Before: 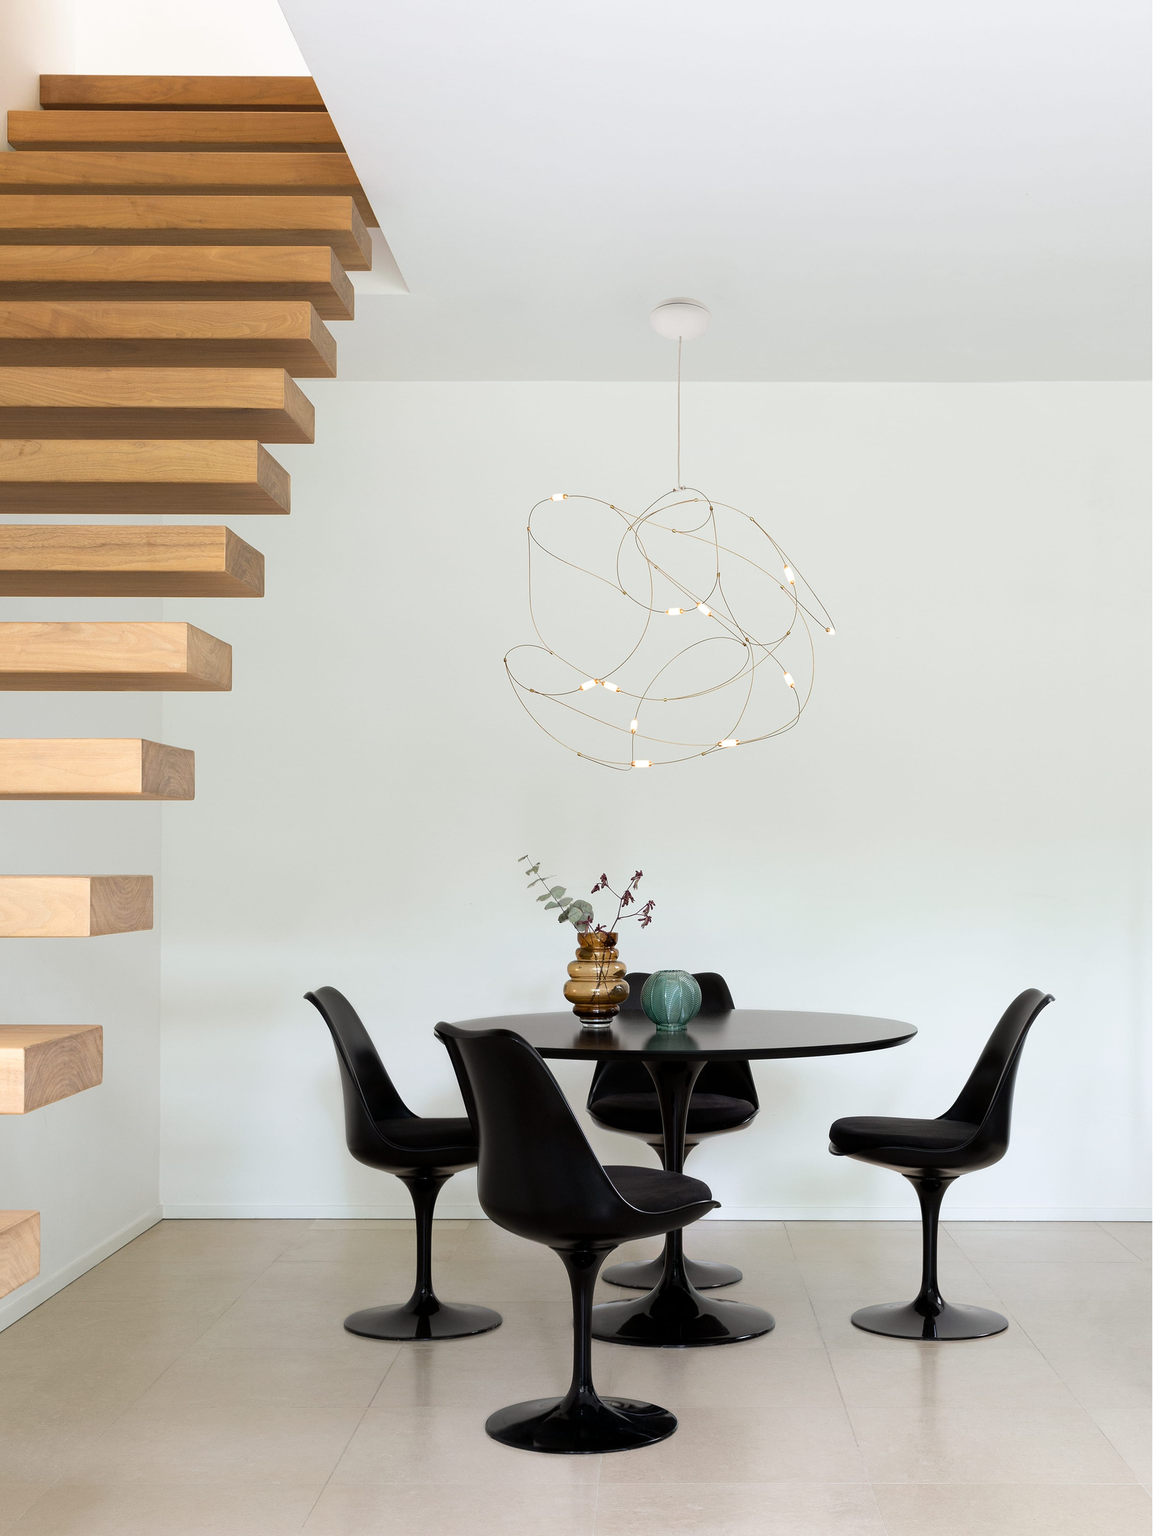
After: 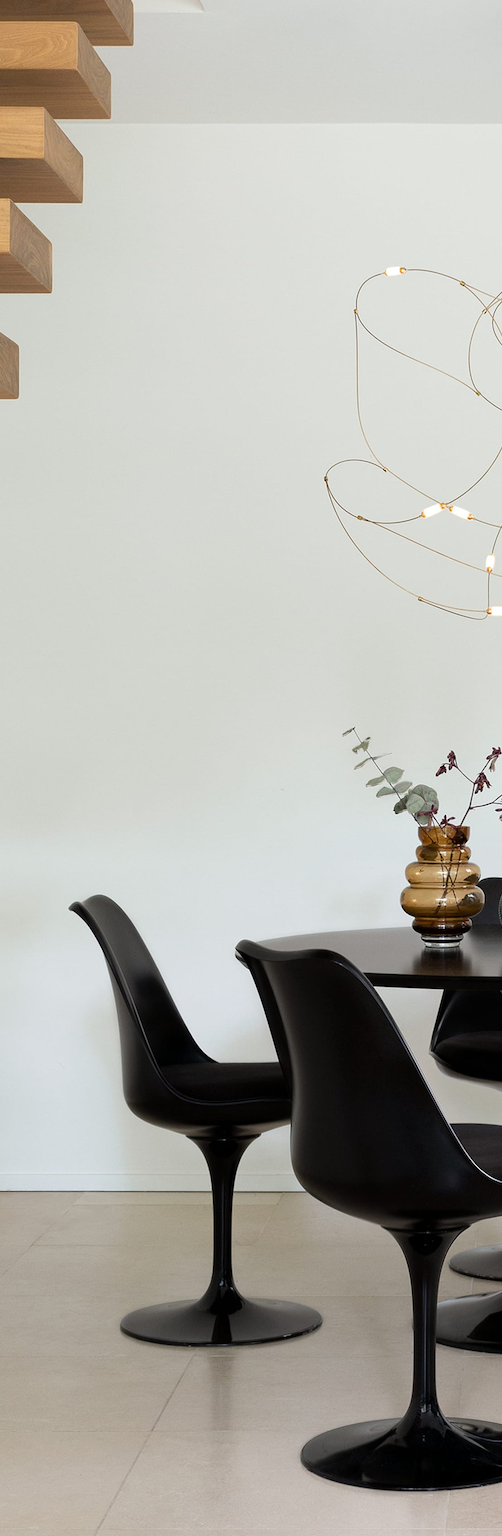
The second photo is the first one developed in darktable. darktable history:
crop and rotate: left 21.69%, top 18.539%, right 44.149%, bottom 2.999%
